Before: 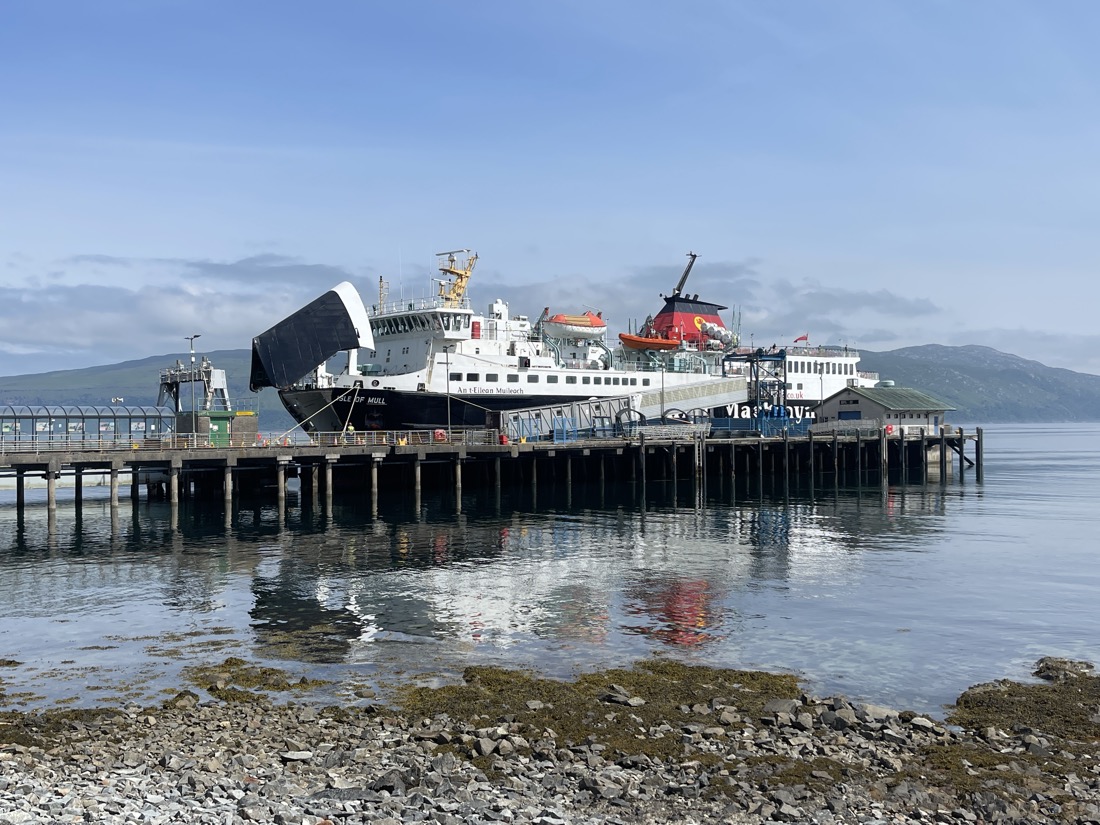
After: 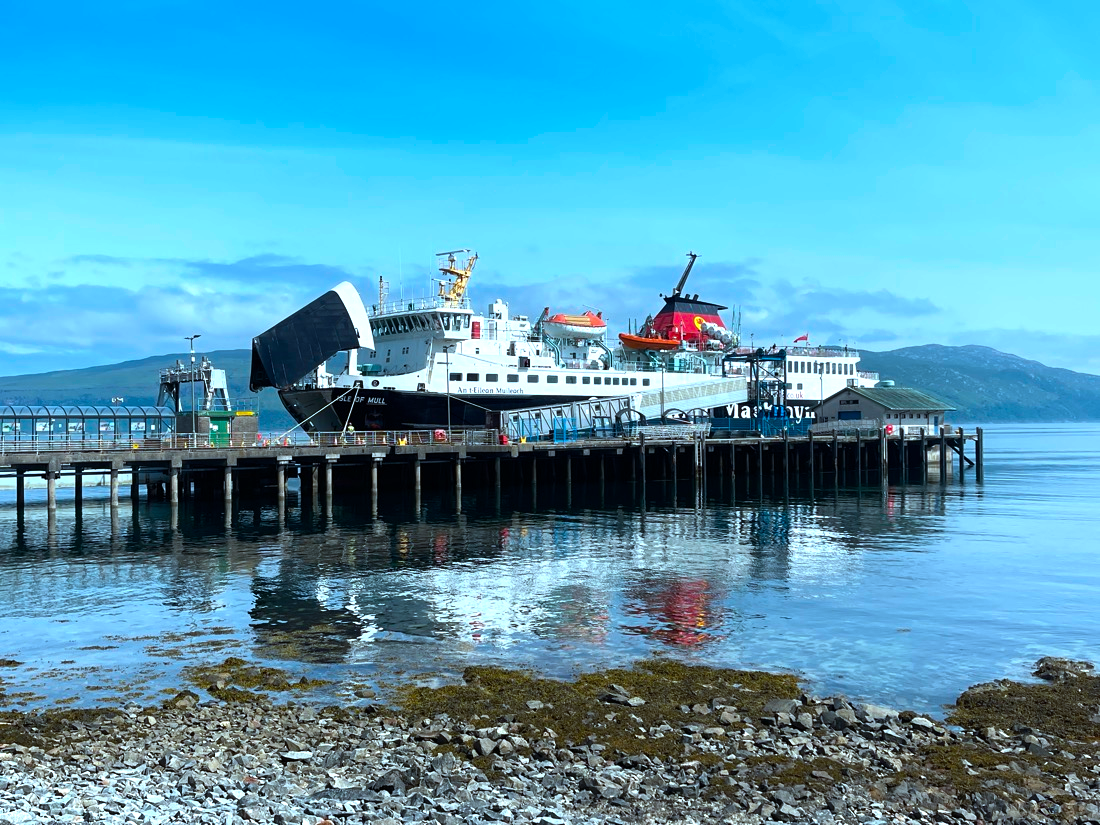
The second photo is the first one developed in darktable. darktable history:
color balance rgb: linear chroma grading › global chroma 5.003%, perceptual saturation grading › global saturation 30.502%, perceptual brilliance grading › global brilliance 15.306%, perceptual brilliance grading › shadows -34.554%, global vibrance 15.195%
color correction: highlights a* -10.6, highlights b* -18.96
